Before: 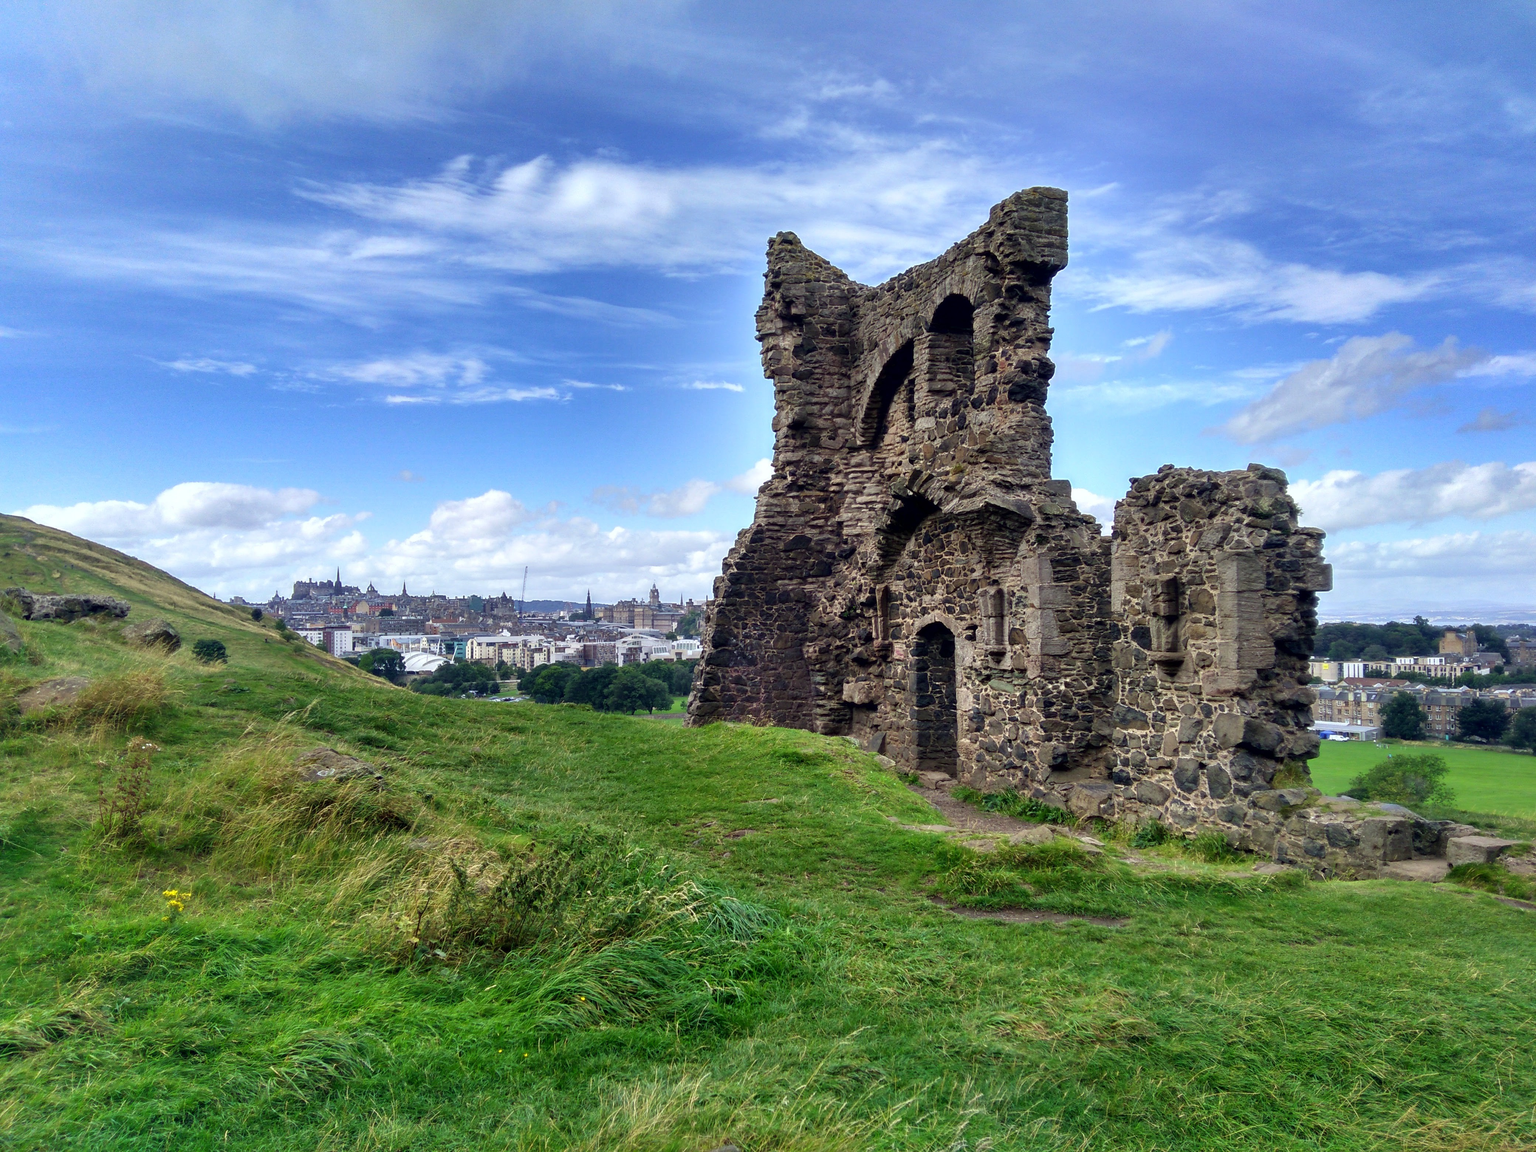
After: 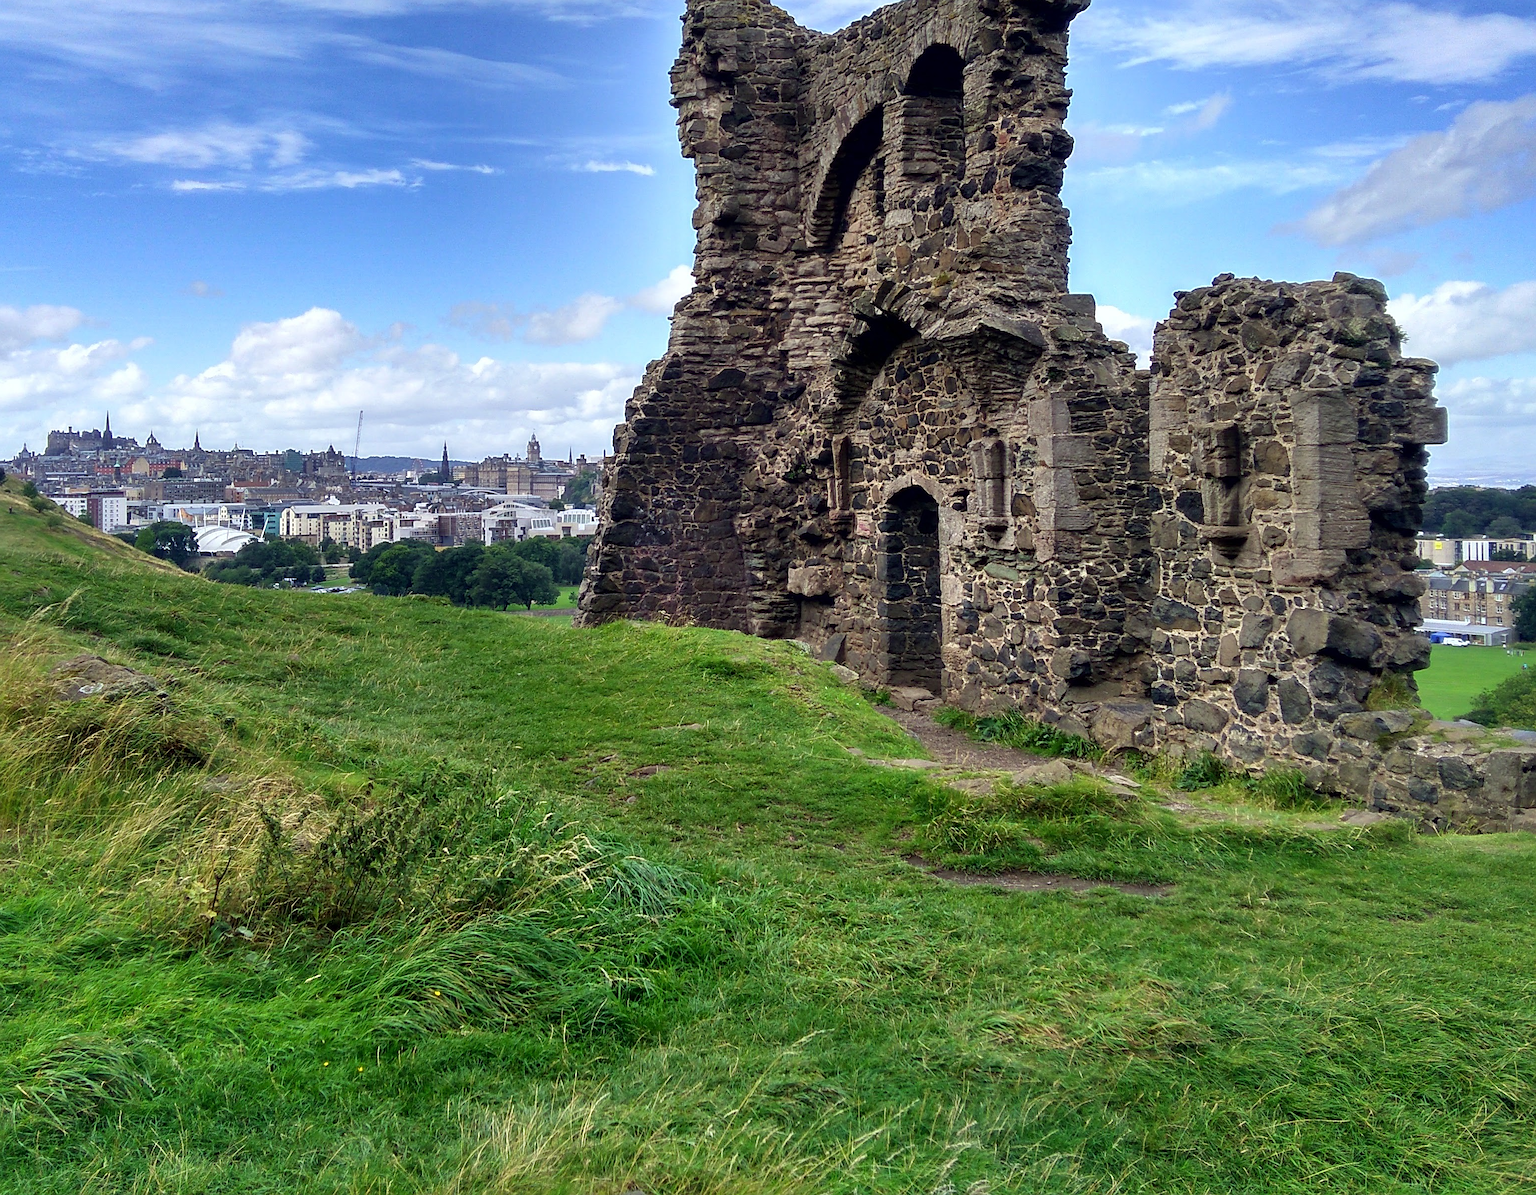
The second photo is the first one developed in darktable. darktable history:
crop: left 16.834%, top 22.739%, right 8.943%
sharpen: on, module defaults
